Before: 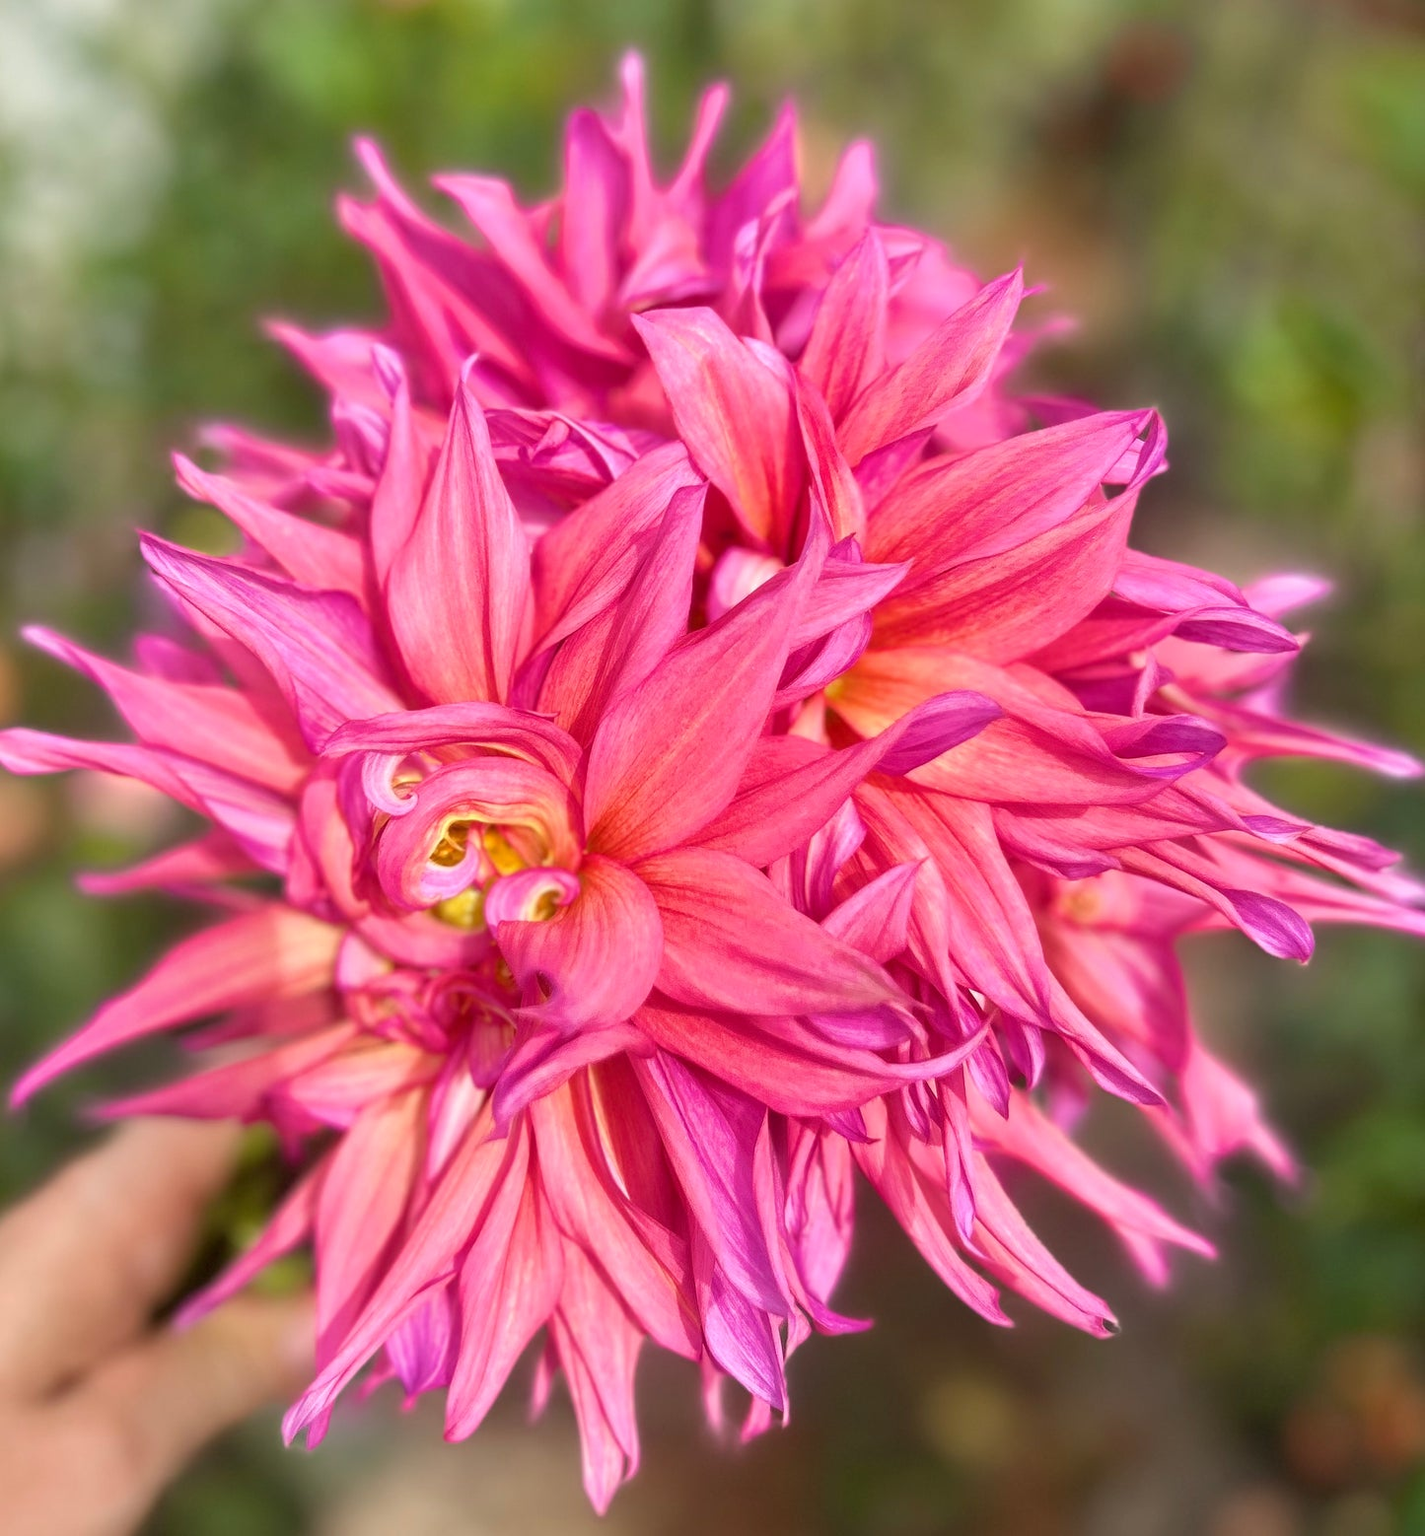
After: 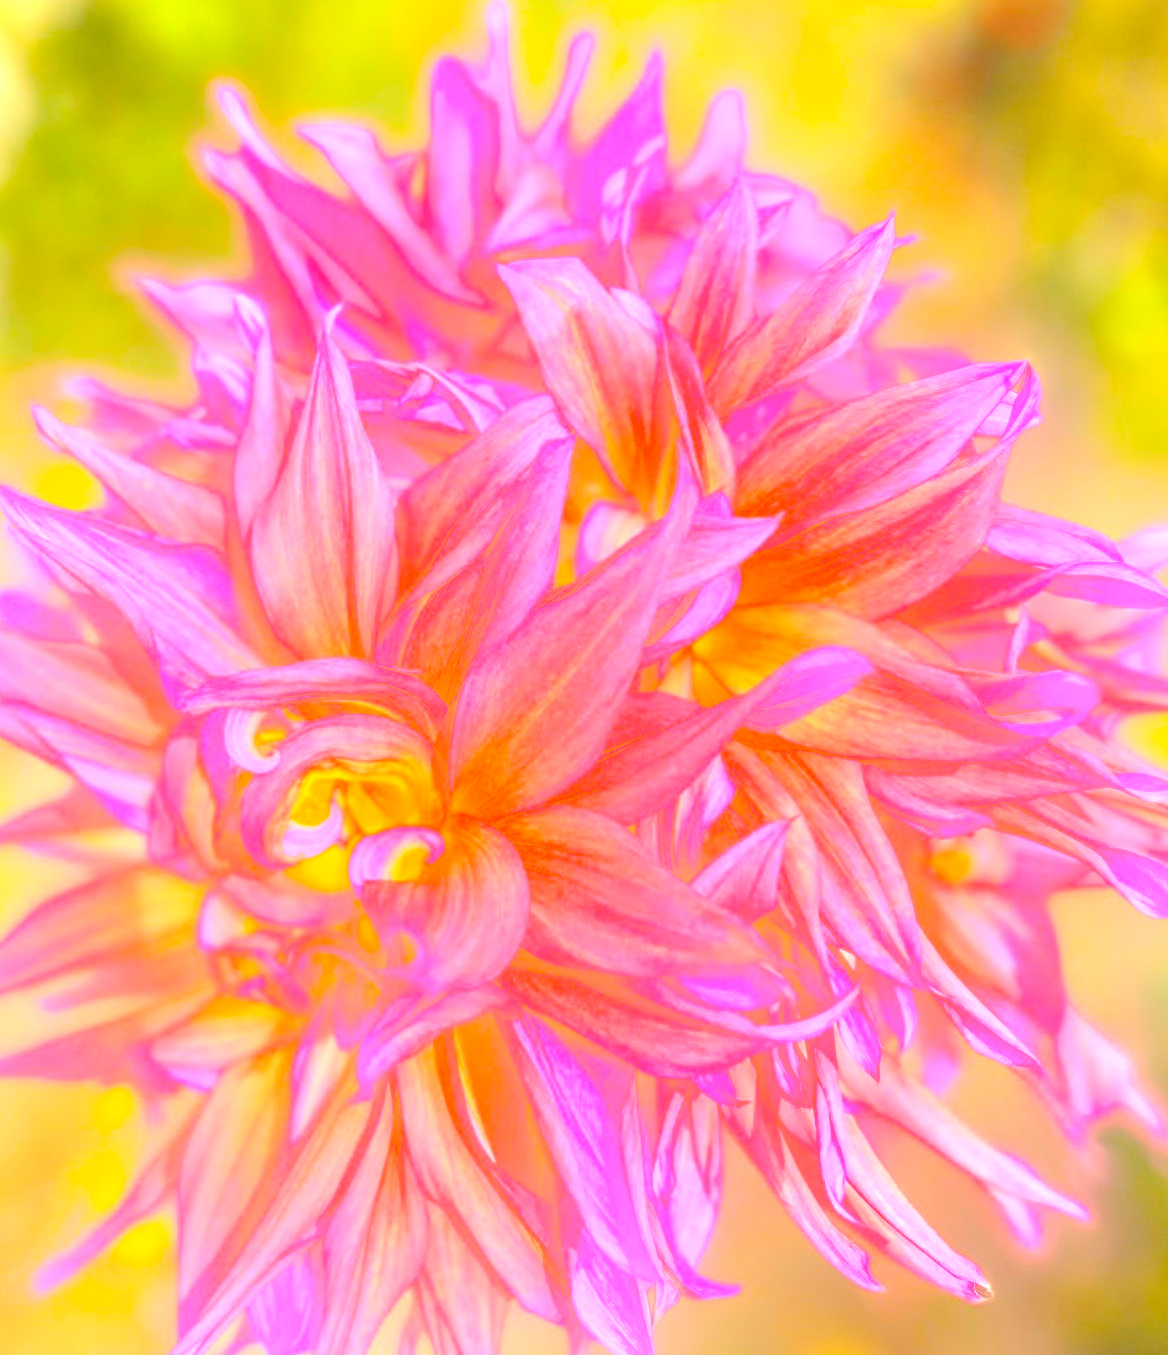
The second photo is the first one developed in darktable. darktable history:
exposure: black level correction 0.001, exposure 1.3 EV, compensate highlight preservation false
crop: left 9.929%, top 3.475%, right 9.188%, bottom 9.529%
white balance: red 1.127, blue 0.943
local contrast: on, module defaults
sharpen: amount 0.6
bloom: size 38%, threshold 95%, strength 30%
color contrast: green-magenta contrast 1.12, blue-yellow contrast 1.95, unbound 0
